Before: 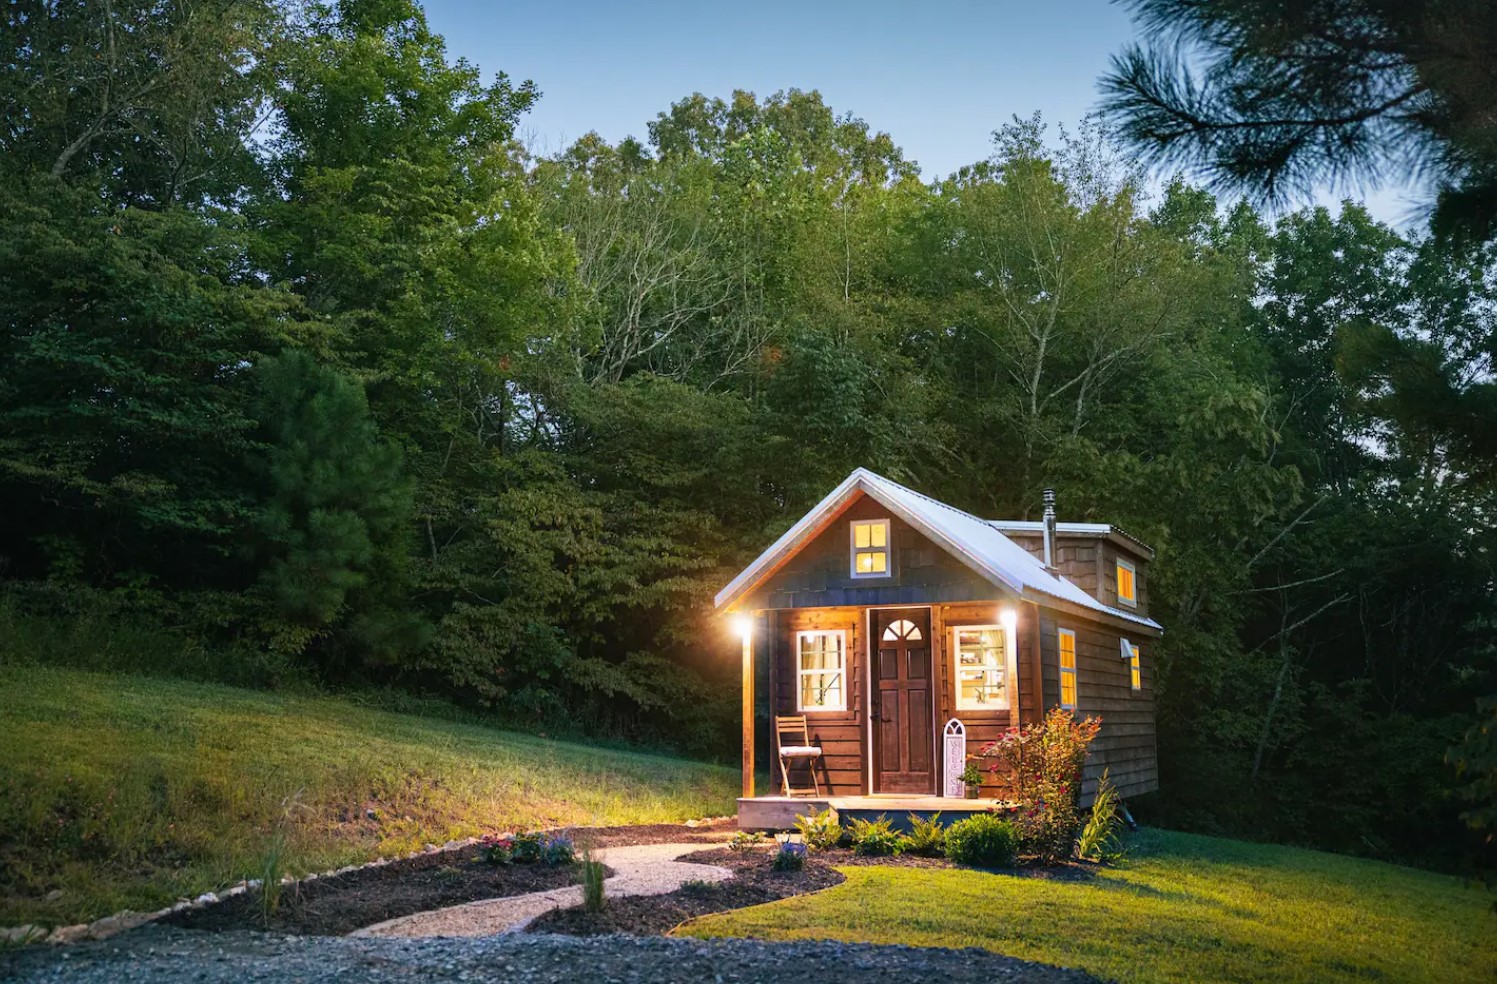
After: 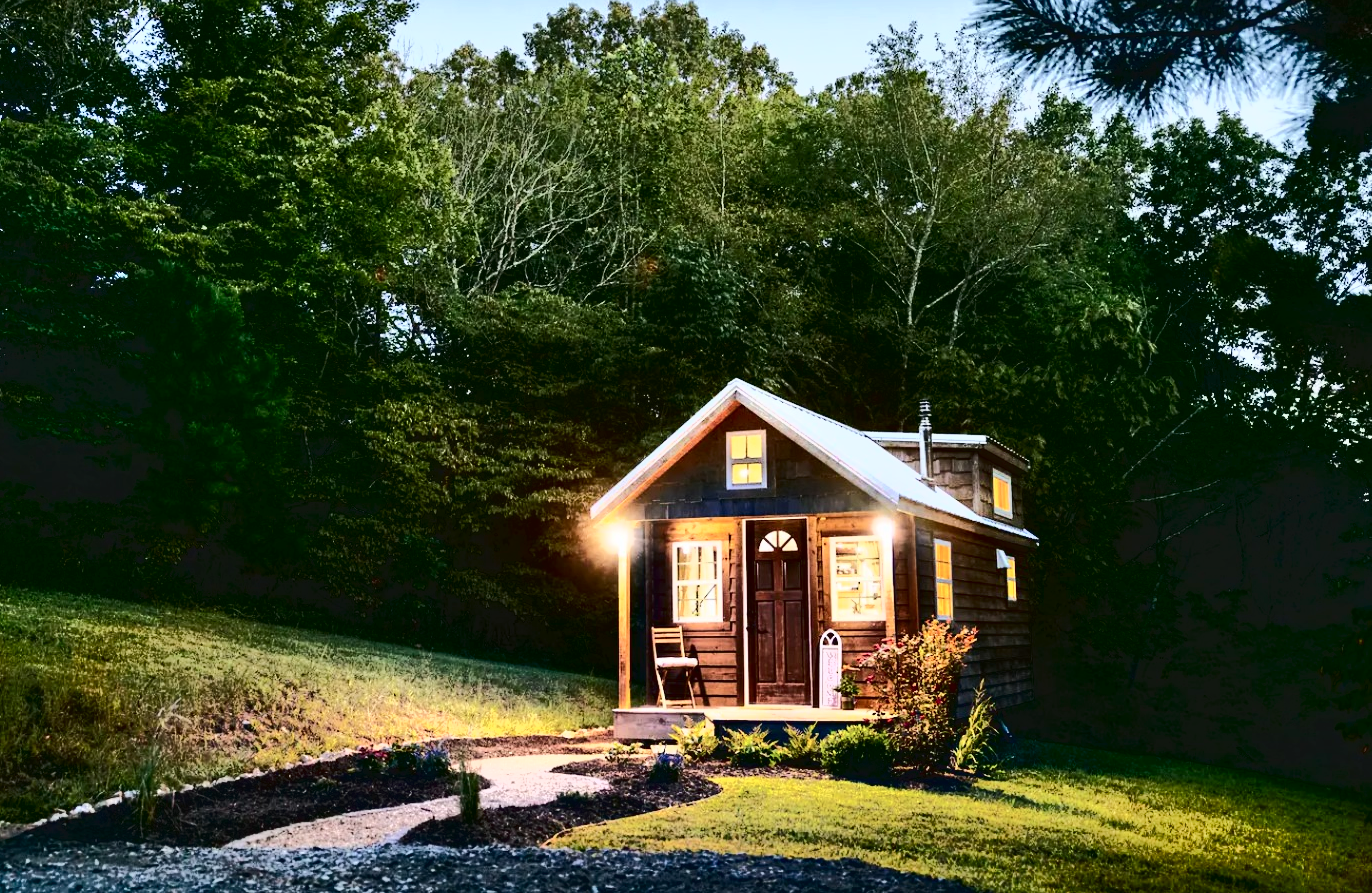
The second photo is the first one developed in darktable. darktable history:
crop and rotate: left 8.288%, top 9.178%
tone curve: curves: ch0 [(0, 0) (0.003, 0.043) (0.011, 0.043) (0.025, 0.035) (0.044, 0.042) (0.069, 0.035) (0.1, 0.03) (0.136, 0.017) (0.177, 0.03) (0.224, 0.06) (0.277, 0.118) (0.335, 0.189) (0.399, 0.297) (0.468, 0.483) (0.543, 0.631) (0.623, 0.746) (0.709, 0.823) (0.801, 0.944) (0.898, 0.966) (1, 1)], color space Lab, independent channels, preserve colors none
shadows and highlights: low approximation 0.01, soften with gaussian
